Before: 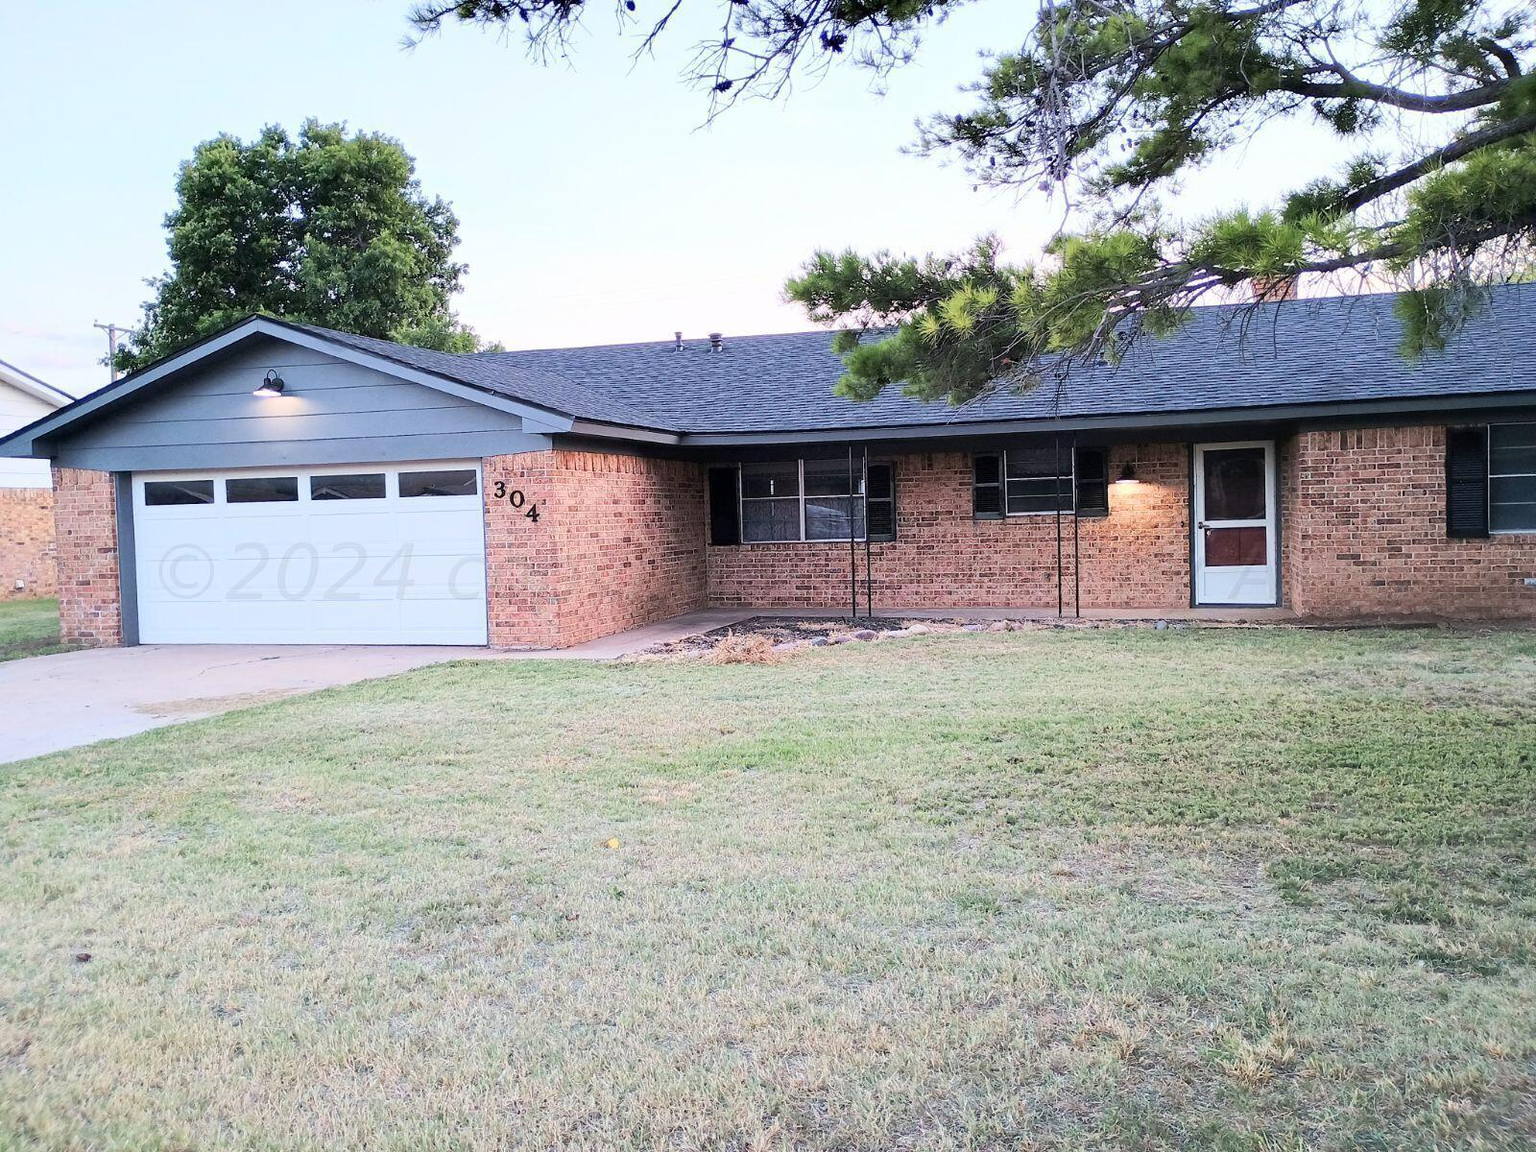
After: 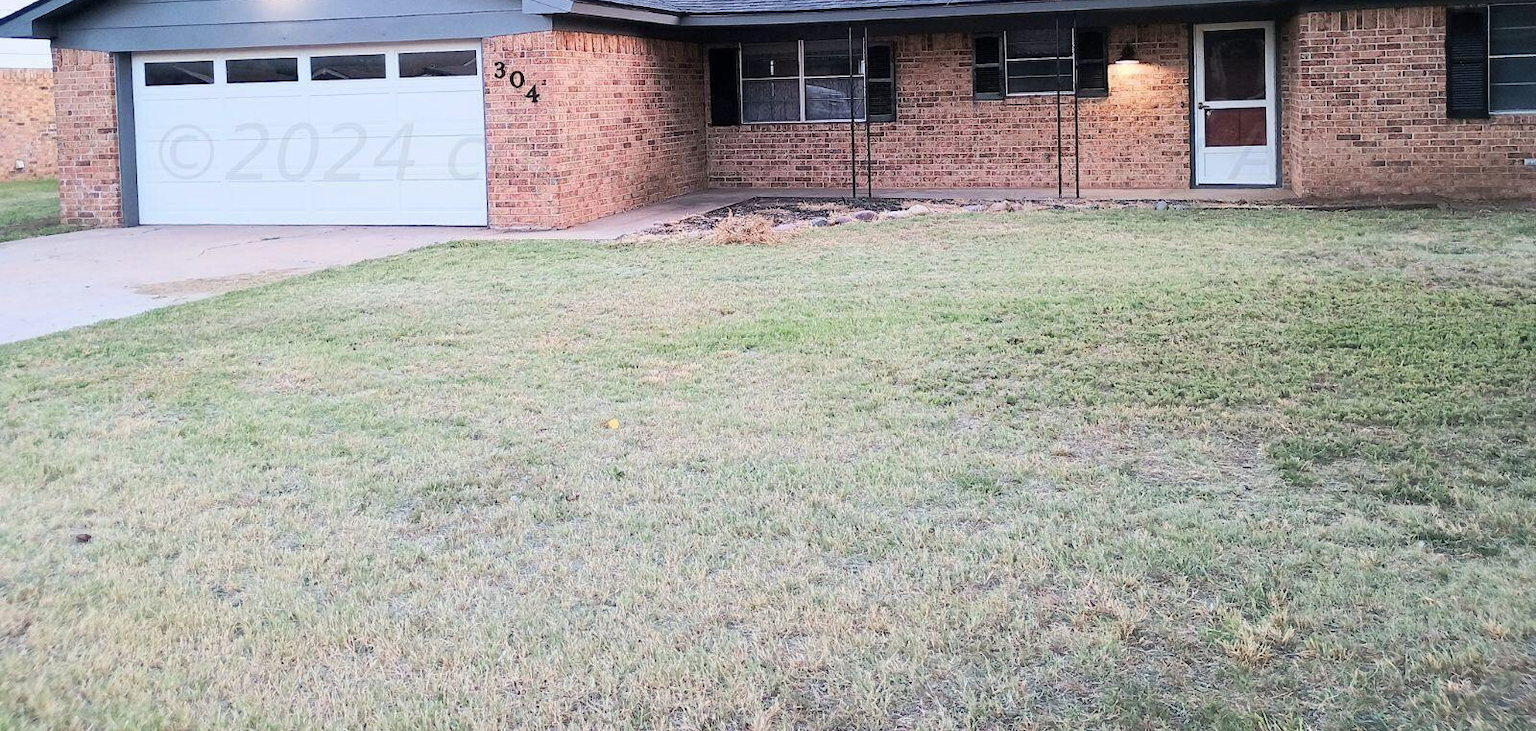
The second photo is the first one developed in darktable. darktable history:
crop and rotate: top 36.435%
contrast brightness saturation: saturation -0.05
